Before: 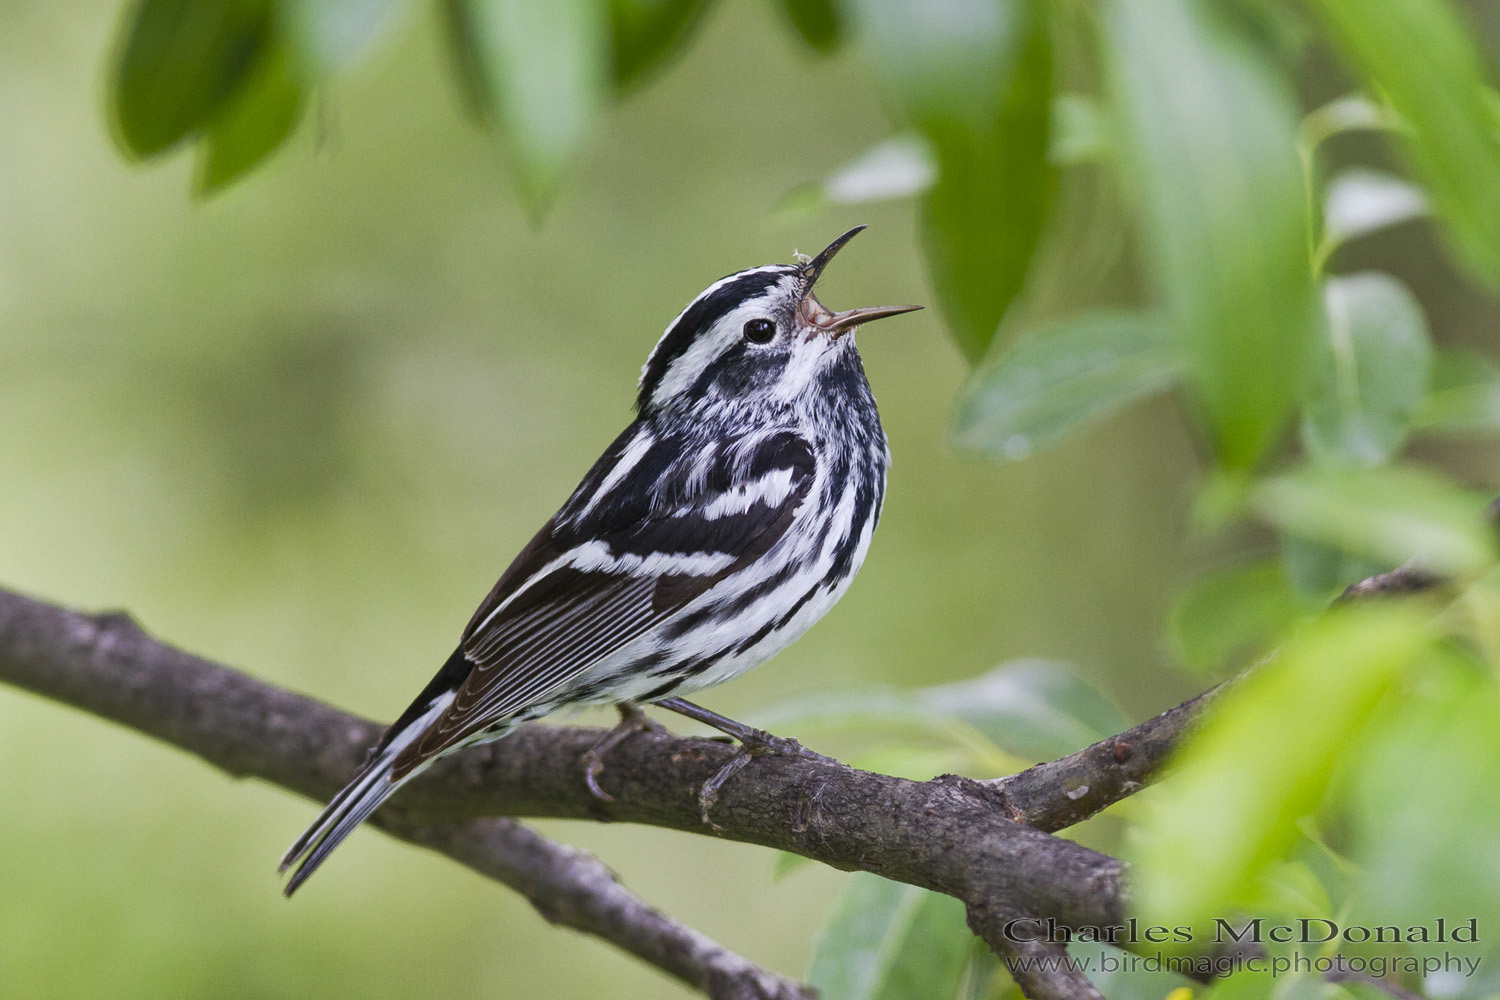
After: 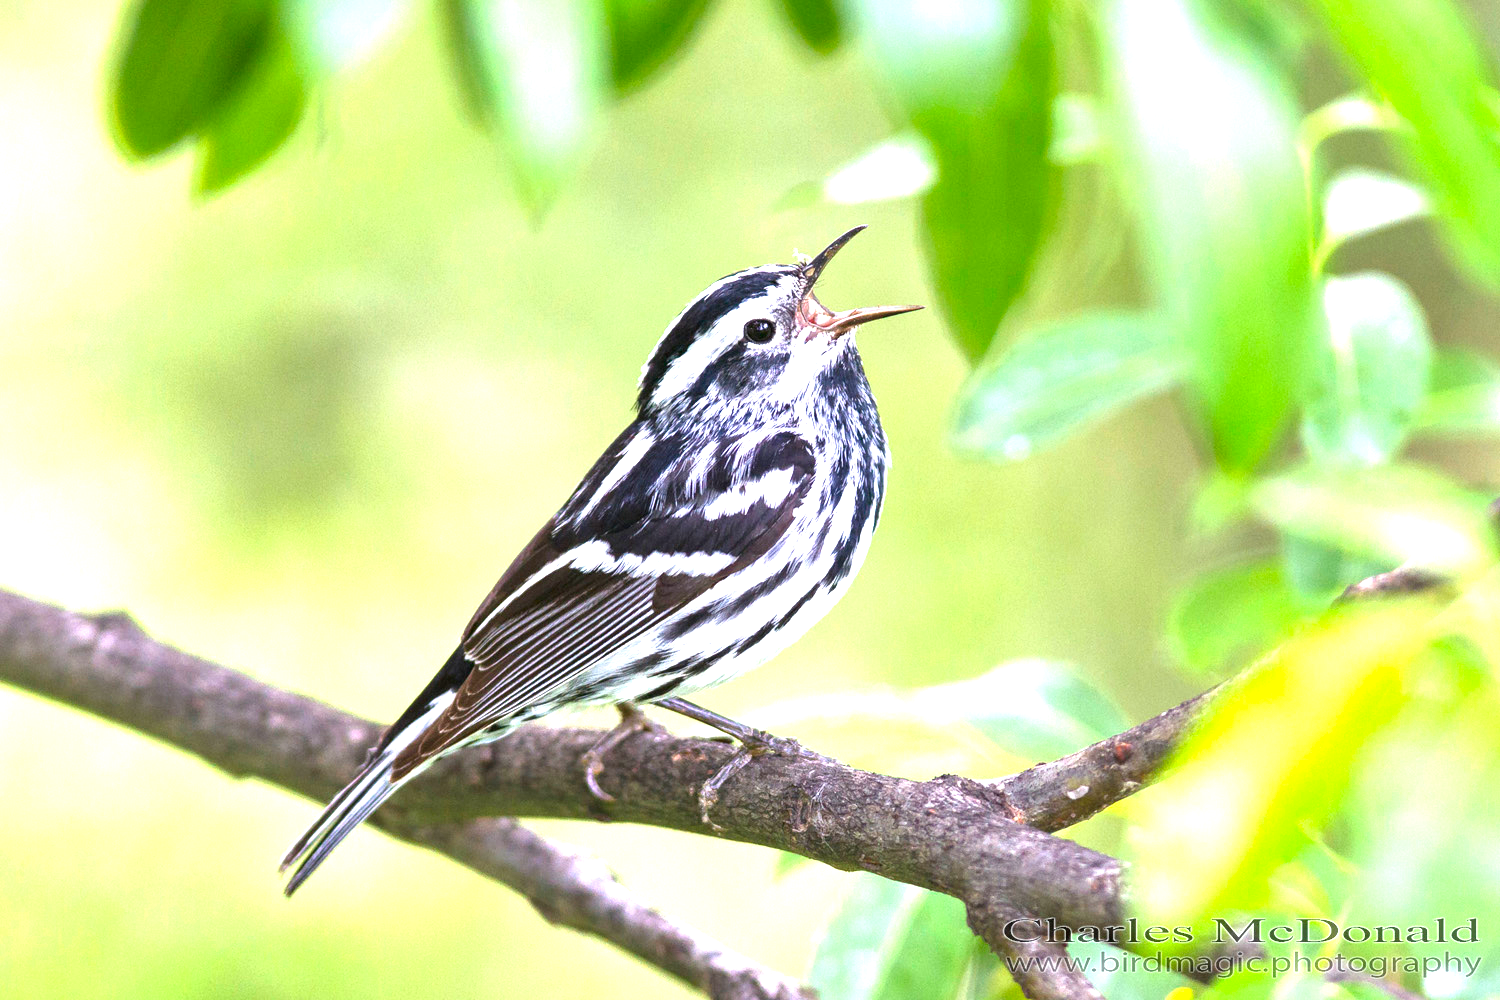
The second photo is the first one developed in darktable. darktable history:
color correction: highlights b* 0.015, saturation 1.06
exposure: black level correction 0, exposure 1.626 EV, compensate highlight preservation false
